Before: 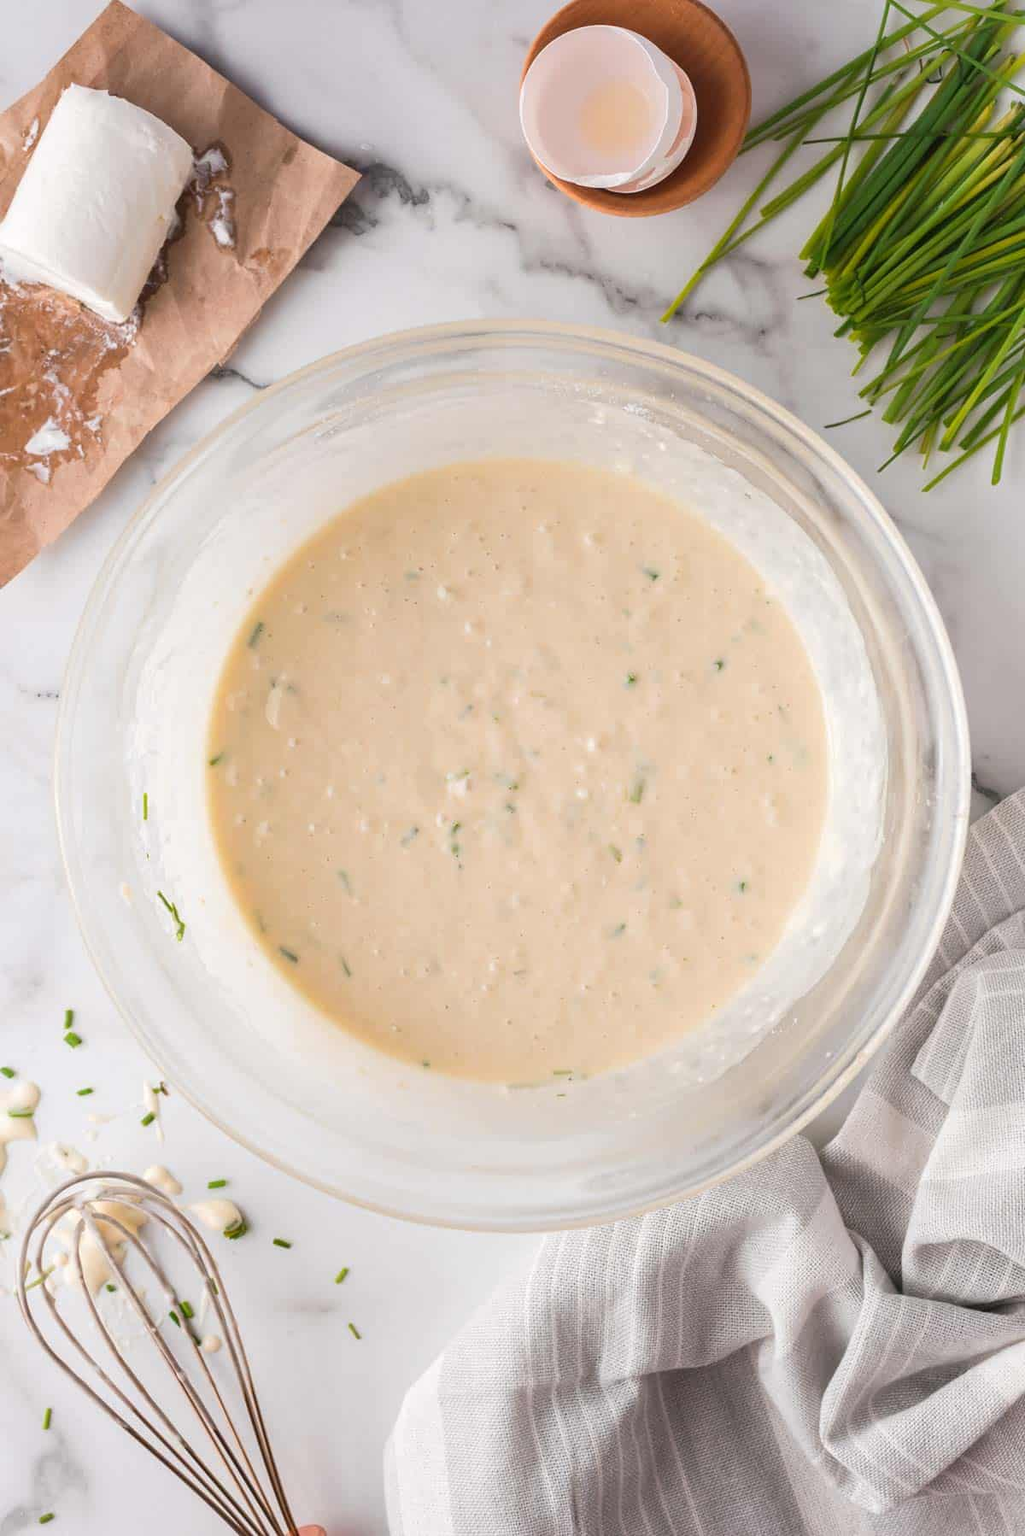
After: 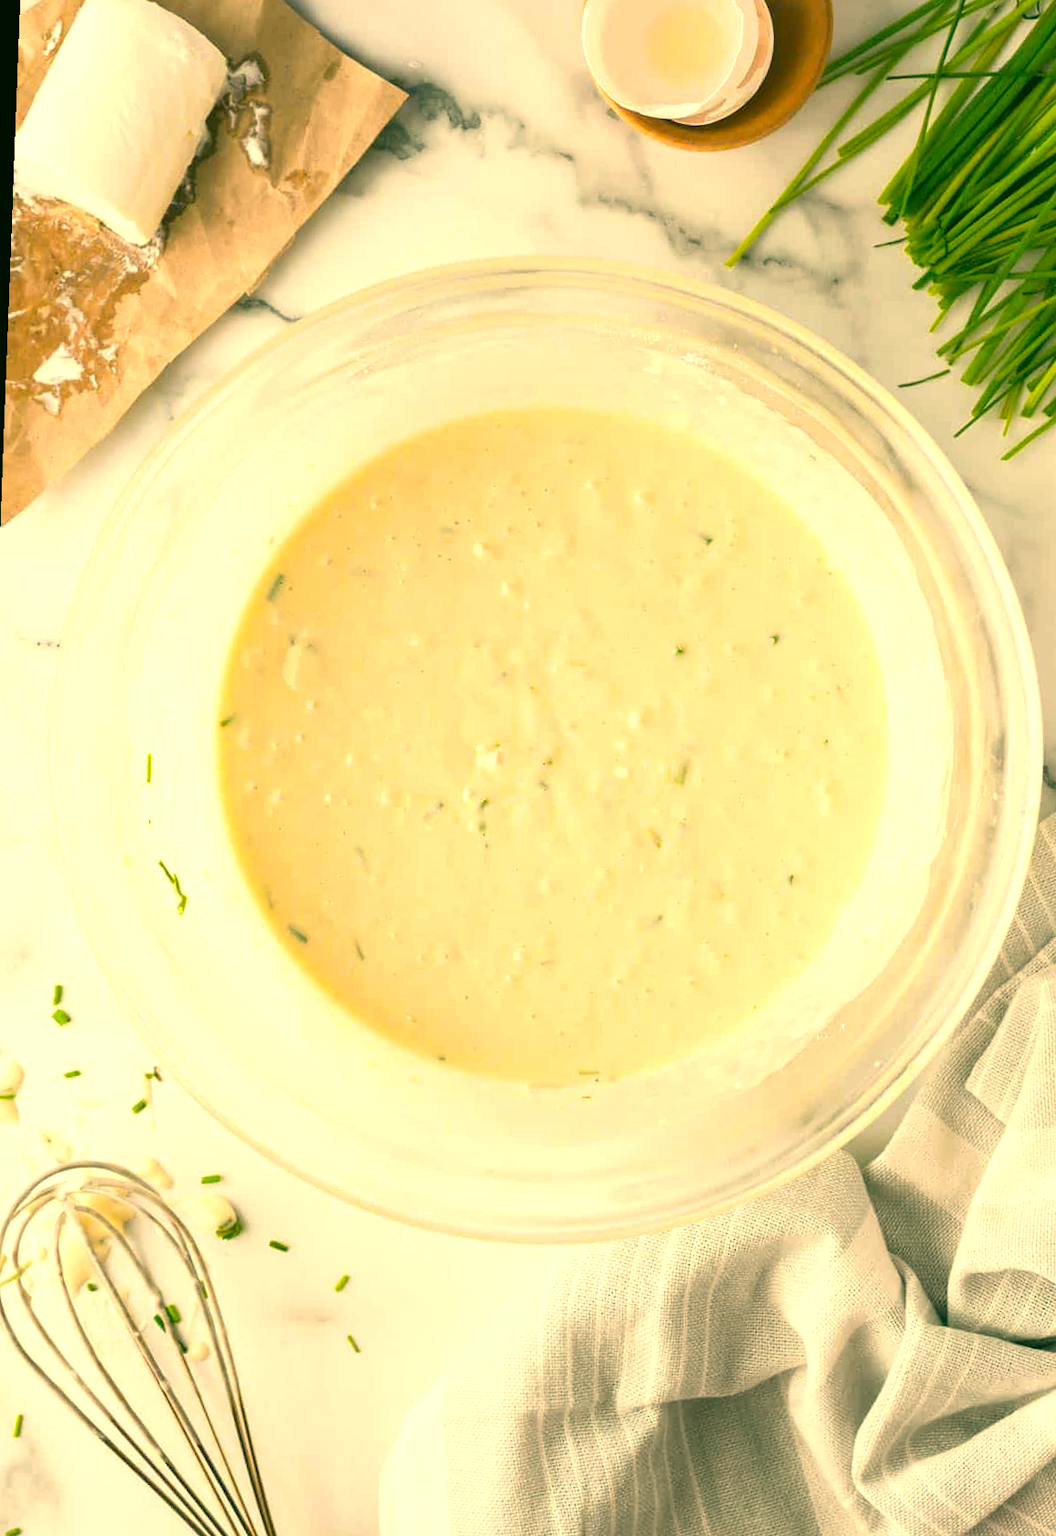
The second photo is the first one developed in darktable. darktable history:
rotate and perspective: rotation 2.17°, automatic cropping off
color correction: highlights a* 5.62, highlights b* 33.57, shadows a* -25.86, shadows b* 4.02
crop: left 3.305%, top 6.436%, right 6.389%, bottom 3.258%
exposure: exposure 0.574 EV, compensate highlight preservation false
